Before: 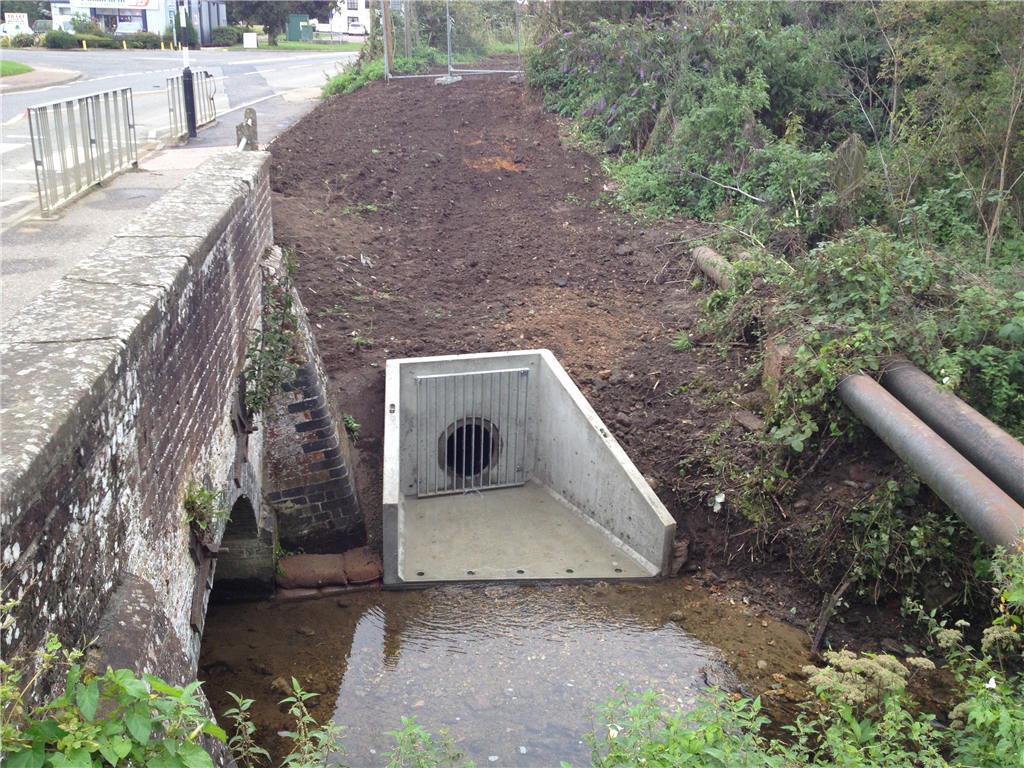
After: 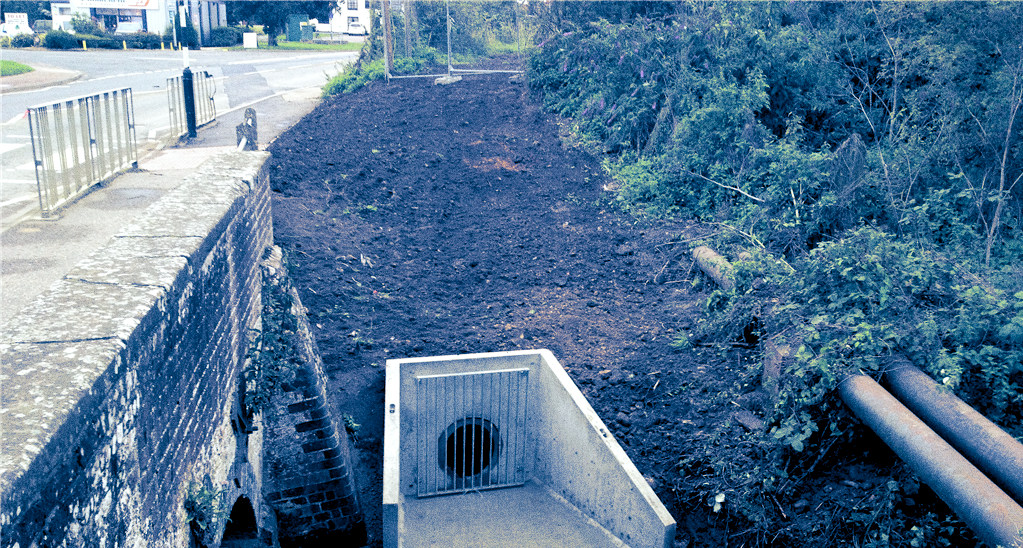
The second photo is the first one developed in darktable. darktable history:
crop: bottom 28.576%
color balance: lift [1.004, 1.002, 1.002, 0.998], gamma [1, 1.007, 1.002, 0.993], gain [1, 0.977, 1.013, 1.023], contrast -3.64%
grain: coarseness 8.68 ISO, strength 31.94%
split-toning: shadows › hue 226.8°, shadows › saturation 1, highlights › saturation 0, balance -61.41
rgb levels: levels [[0.029, 0.461, 0.922], [0, 0.5, 1], [0, 0.5, 1]]
